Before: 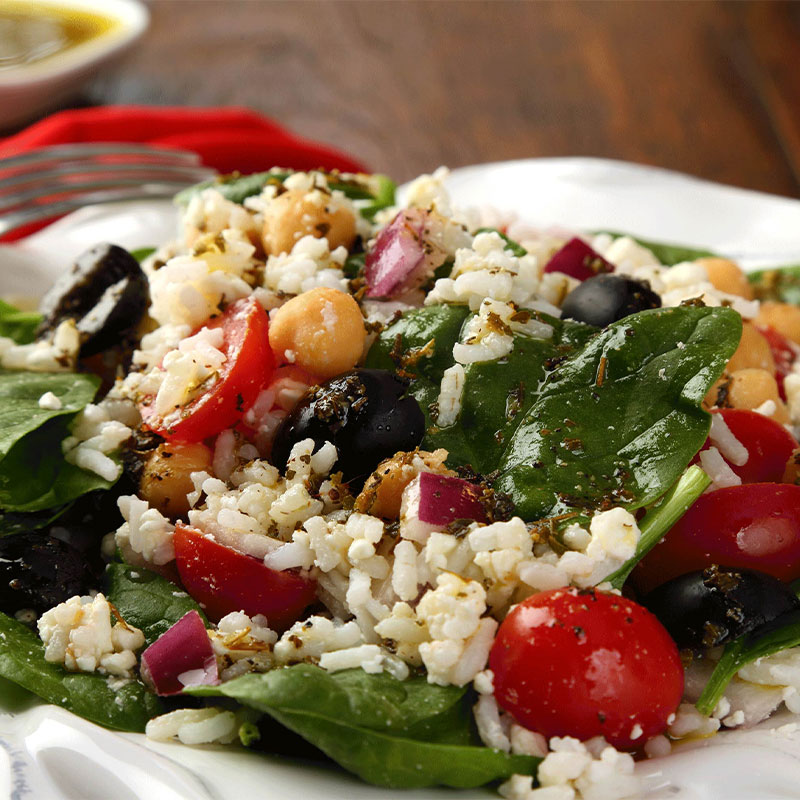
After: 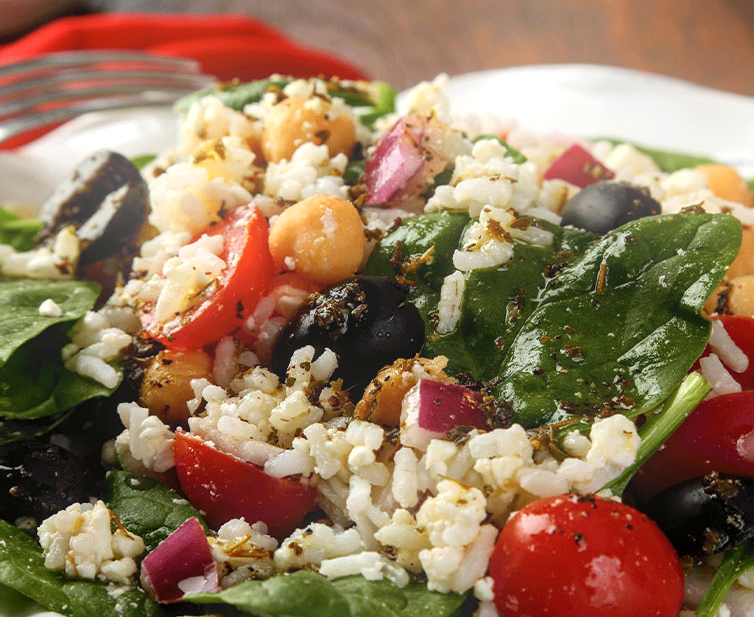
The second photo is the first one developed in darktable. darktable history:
crop and rotate: angle 0.03°, top 11.643%, right 5.651%, bottom 11.189%
local contrast: on, module defaults
bloom: size 16%, threshold 98%, strength 20%
